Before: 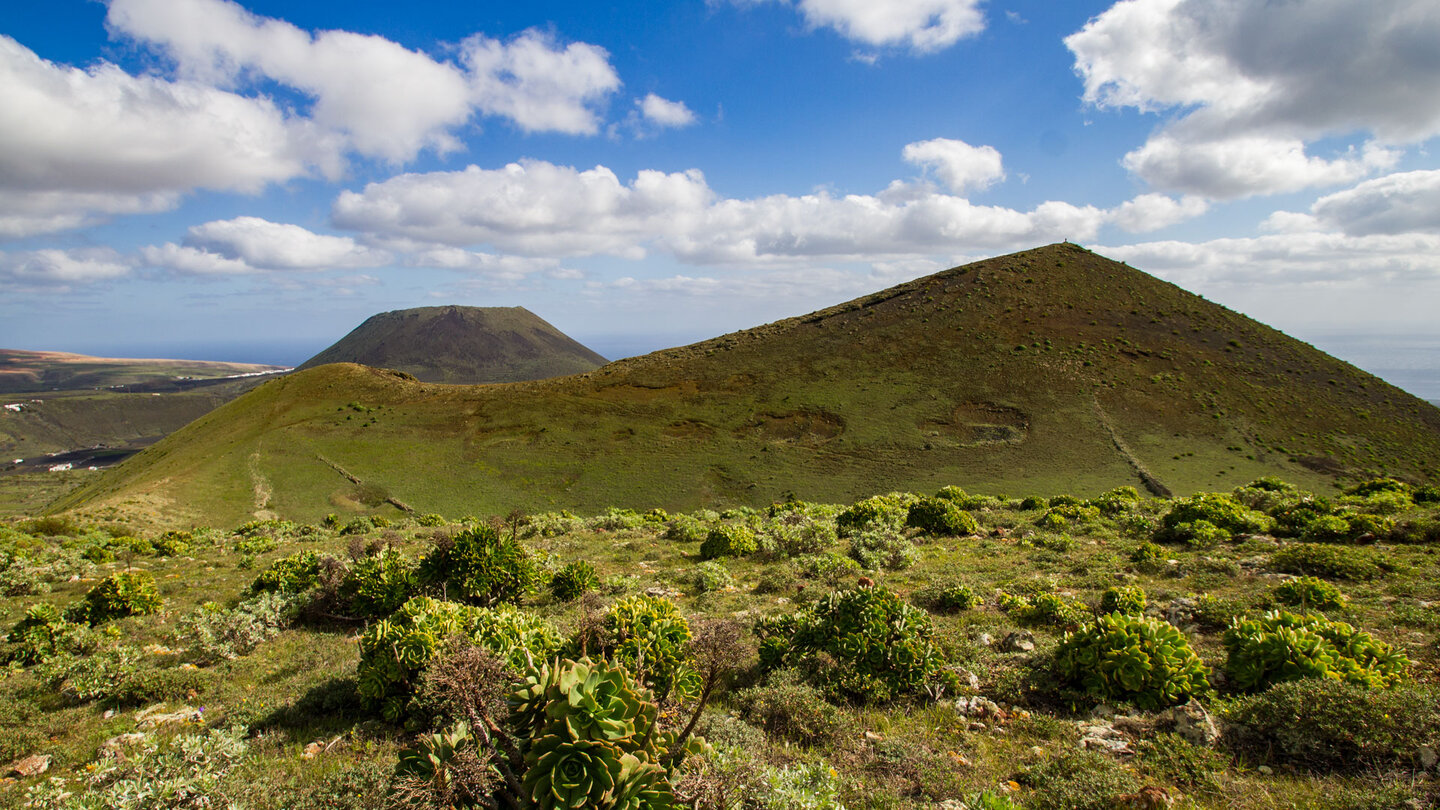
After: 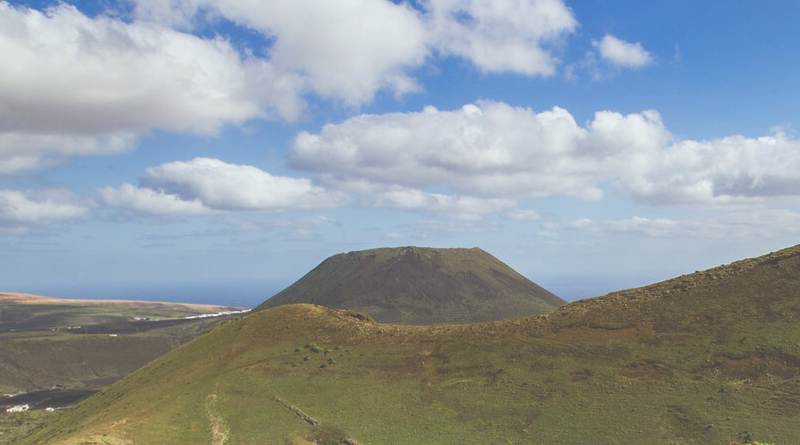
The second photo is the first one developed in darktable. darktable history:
crop and rotate: left 3.036%, top 7.369%, right 41.395%, bottom 37.647%
exposure: black level correction -0.061, exposure -0.049 EV, compensate highlight preservation false
color correction: highlights a* -2.83, highlights b* -2.17, shadows a* 2.52, shadows b* 2.69
